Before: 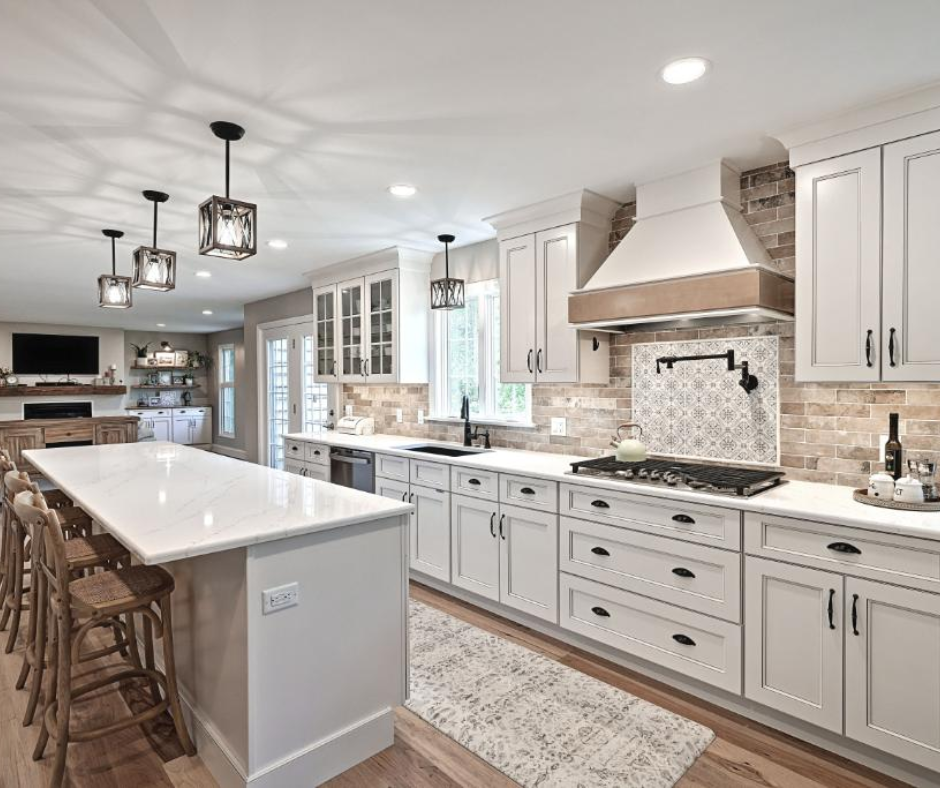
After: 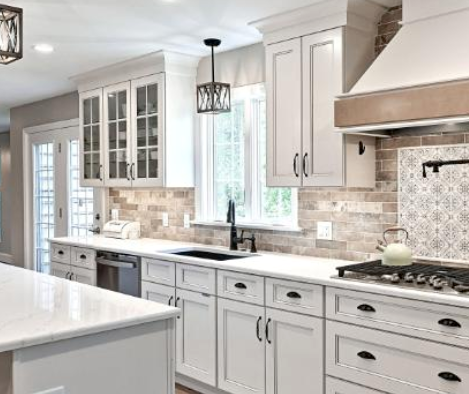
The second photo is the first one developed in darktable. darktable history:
crop: left 25%, top 25%, right 25%, bottom 25%
exposure: black level correction 0.005, exposure 0.014 EV, compensate highlight preservation false
